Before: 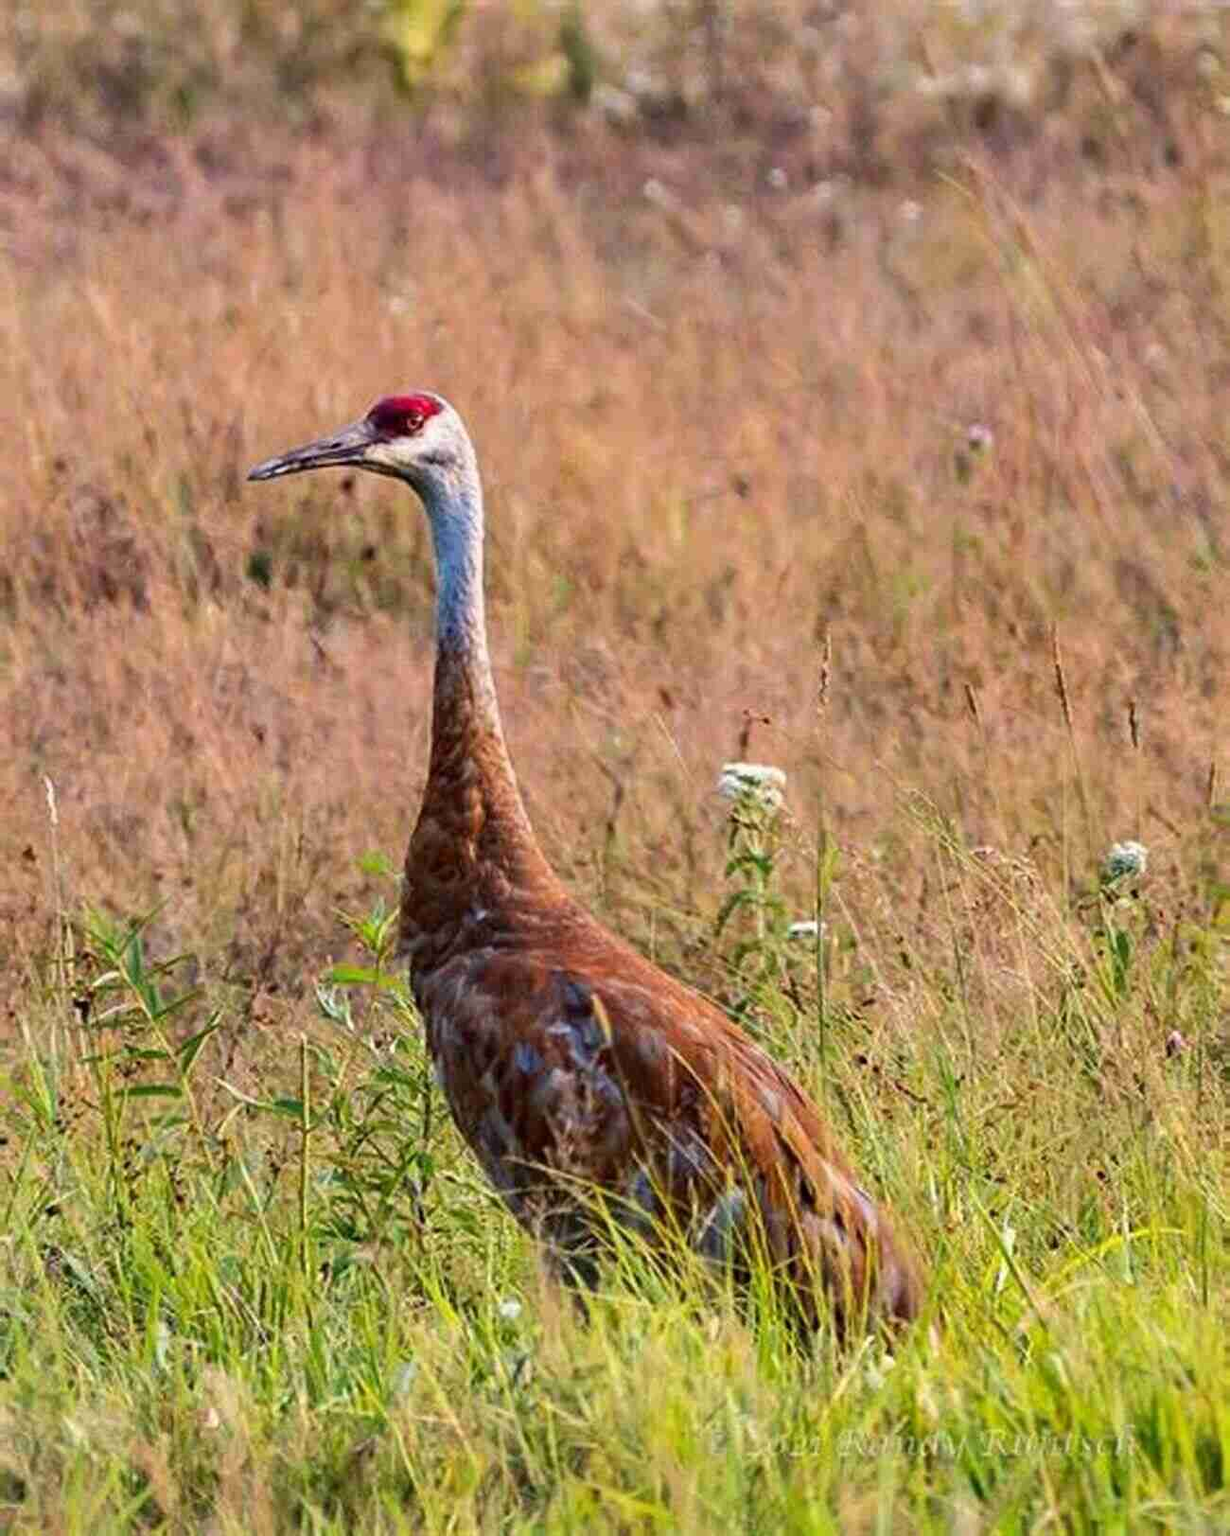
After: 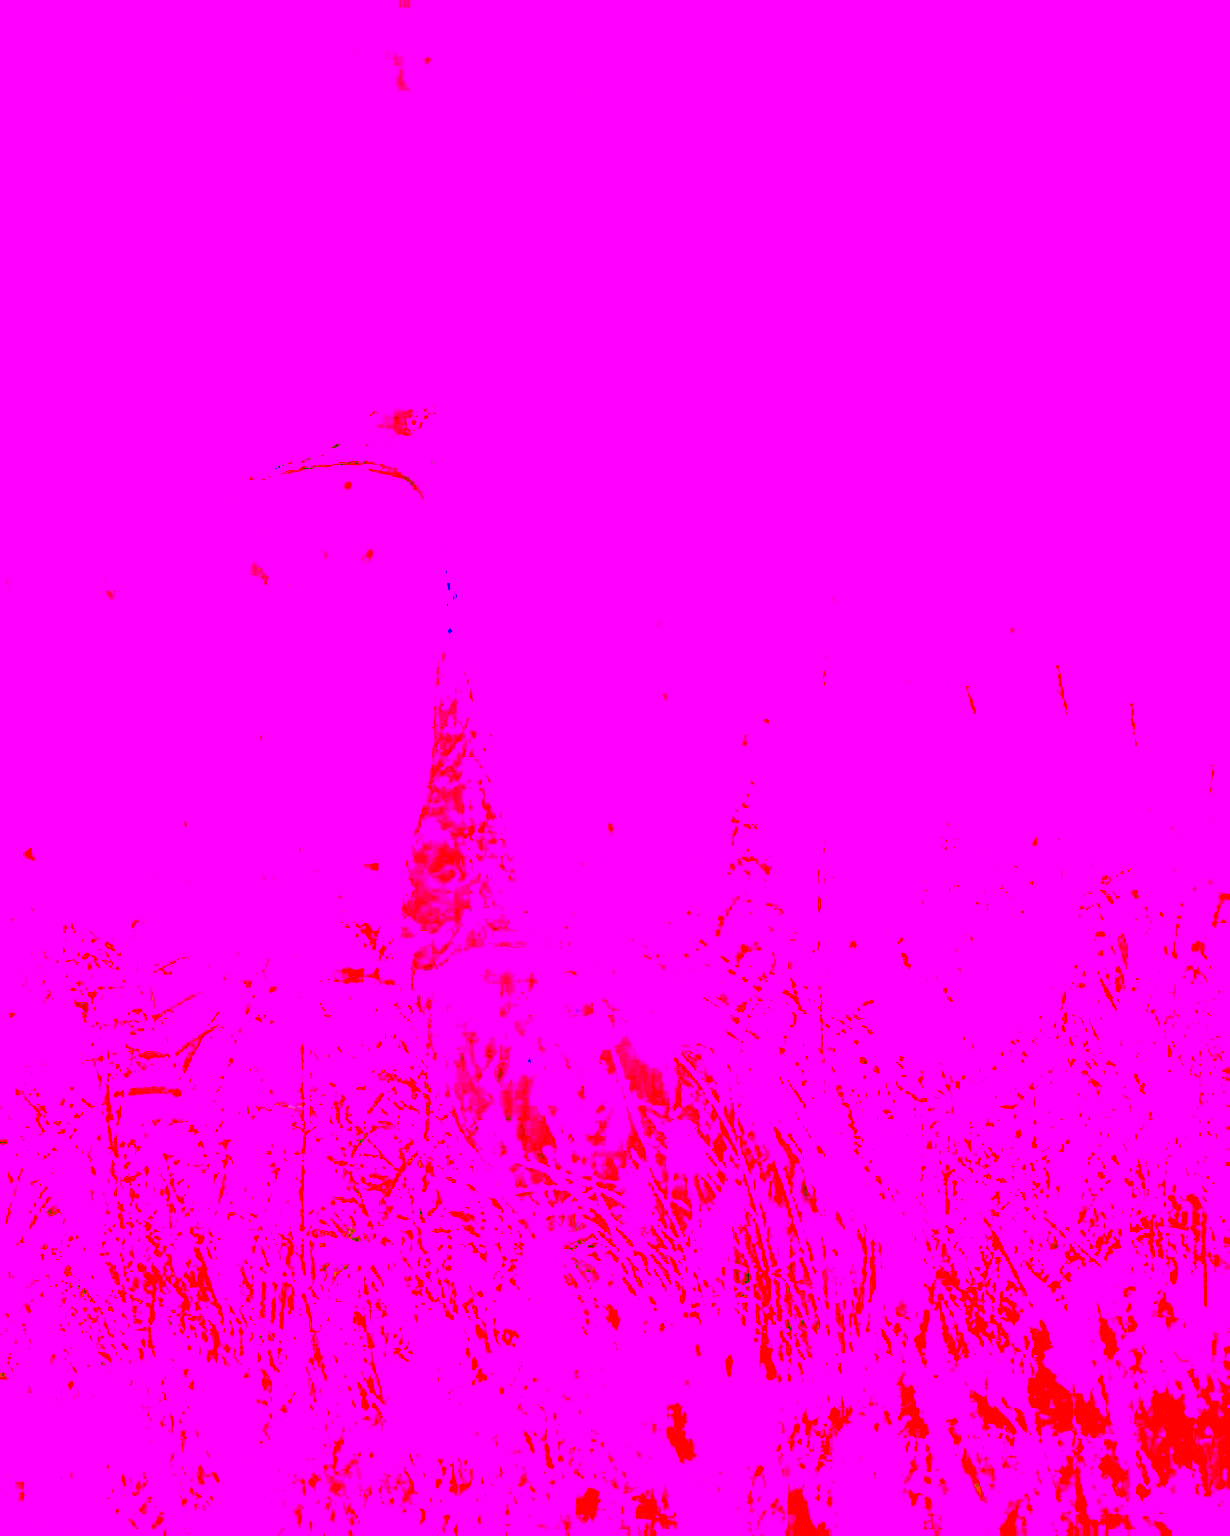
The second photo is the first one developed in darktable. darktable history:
tone curve: curves: ch0 [(0, 0) (0.003, 0.238) (0.011, 0.238) (0.025, 0.242) (0.044, 0.256) (0.069, 0.277) (0.1, 0.294) (0.136, 0.315) (0.177, 0.345) (0.224, 0.379) (0.277, 0.419) (0.335, 0.463) (0.399, 0.511) (0.468, 0.566) (0.543, 0.627) (0.623, 0.687) (0.709, 0.75) (0.801, 0.824) (0.898, 0.89) (1, 1)], preserve colors none
white balance: red 8, blue 8
contrast brightness saturation: brightness -0.02, saturation 0.35
